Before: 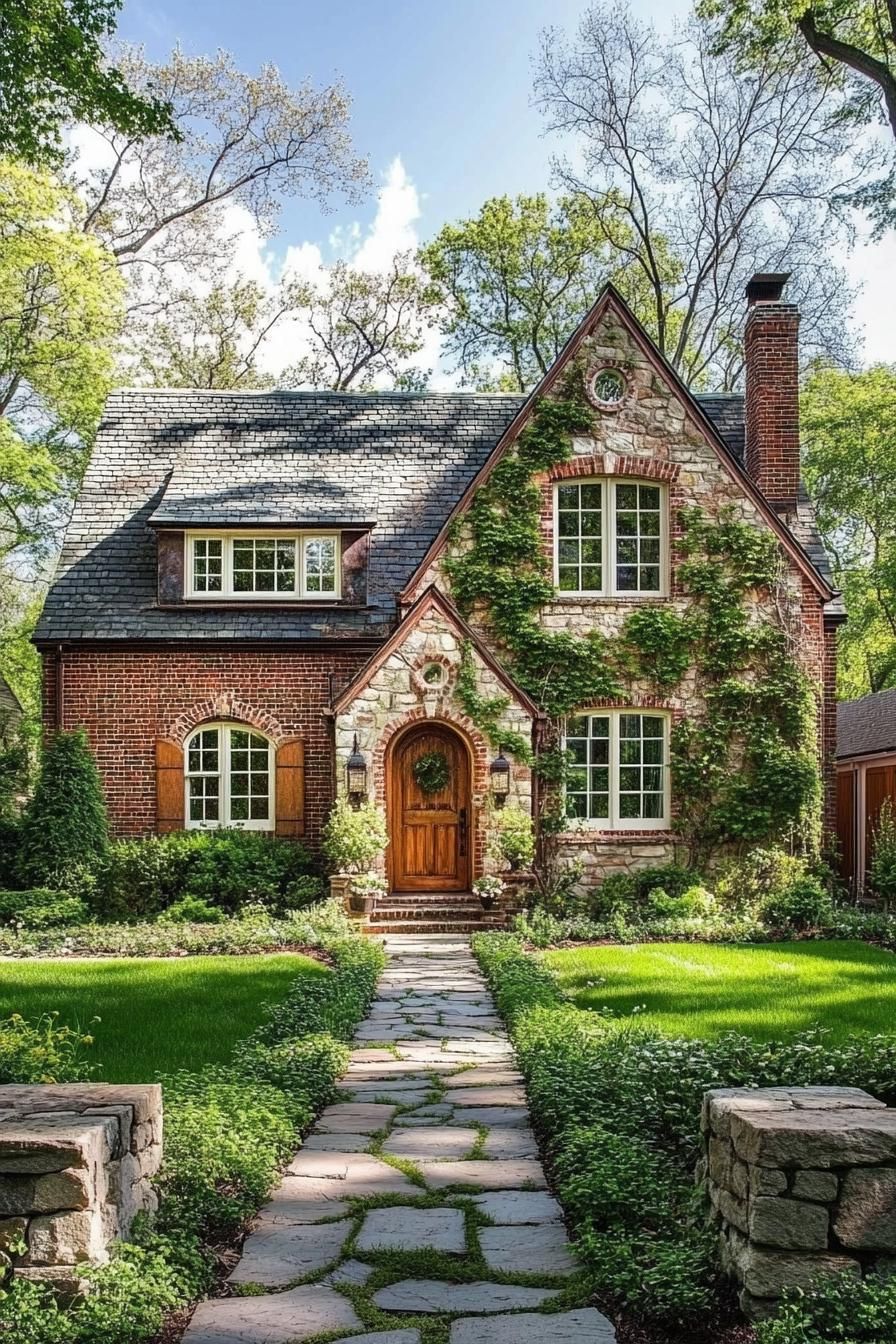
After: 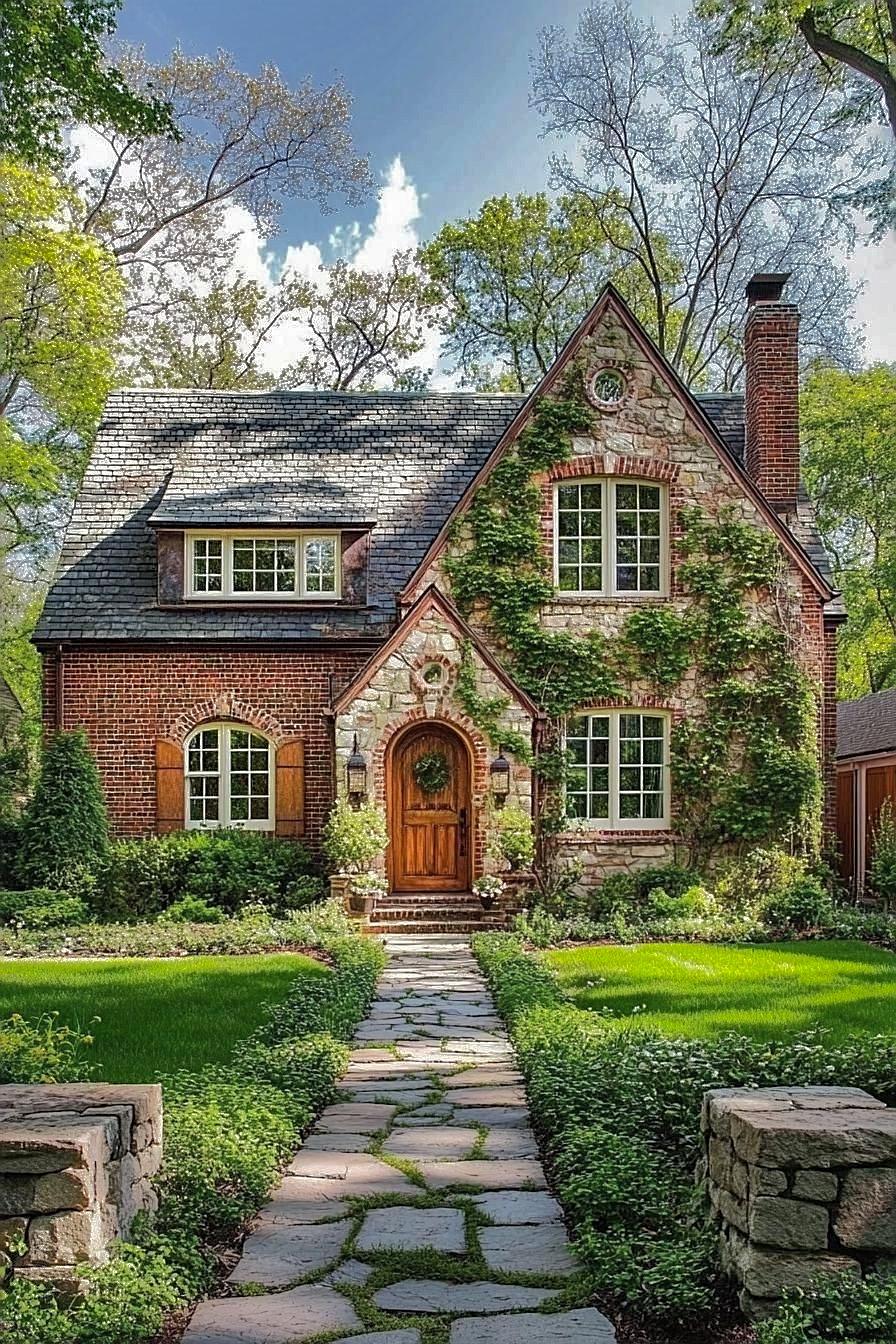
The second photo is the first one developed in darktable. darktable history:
shadows and highlights: shadows 38.43, highlights -74.54
sharpen: on, module defaults
